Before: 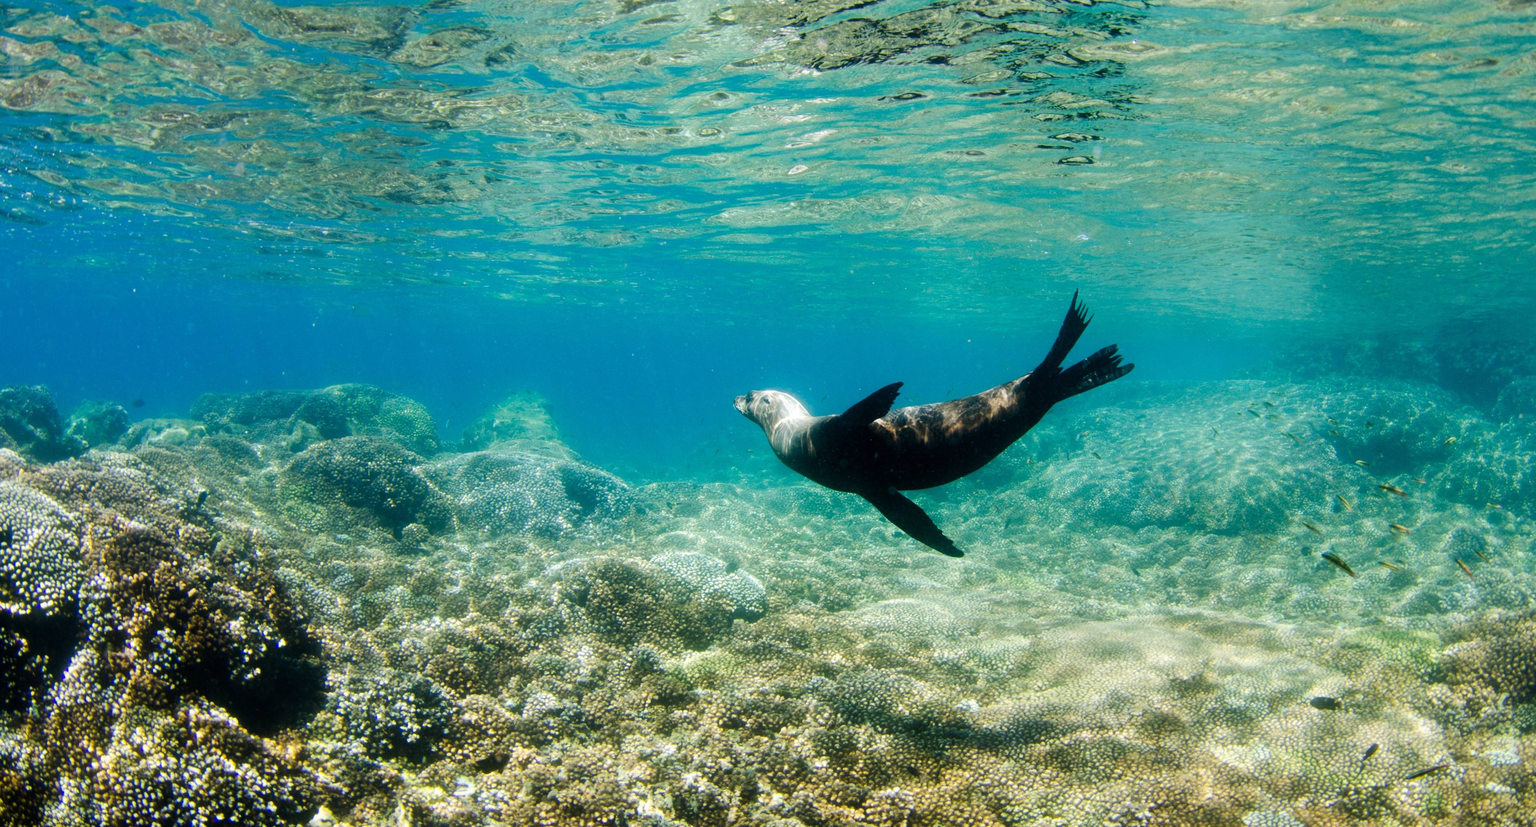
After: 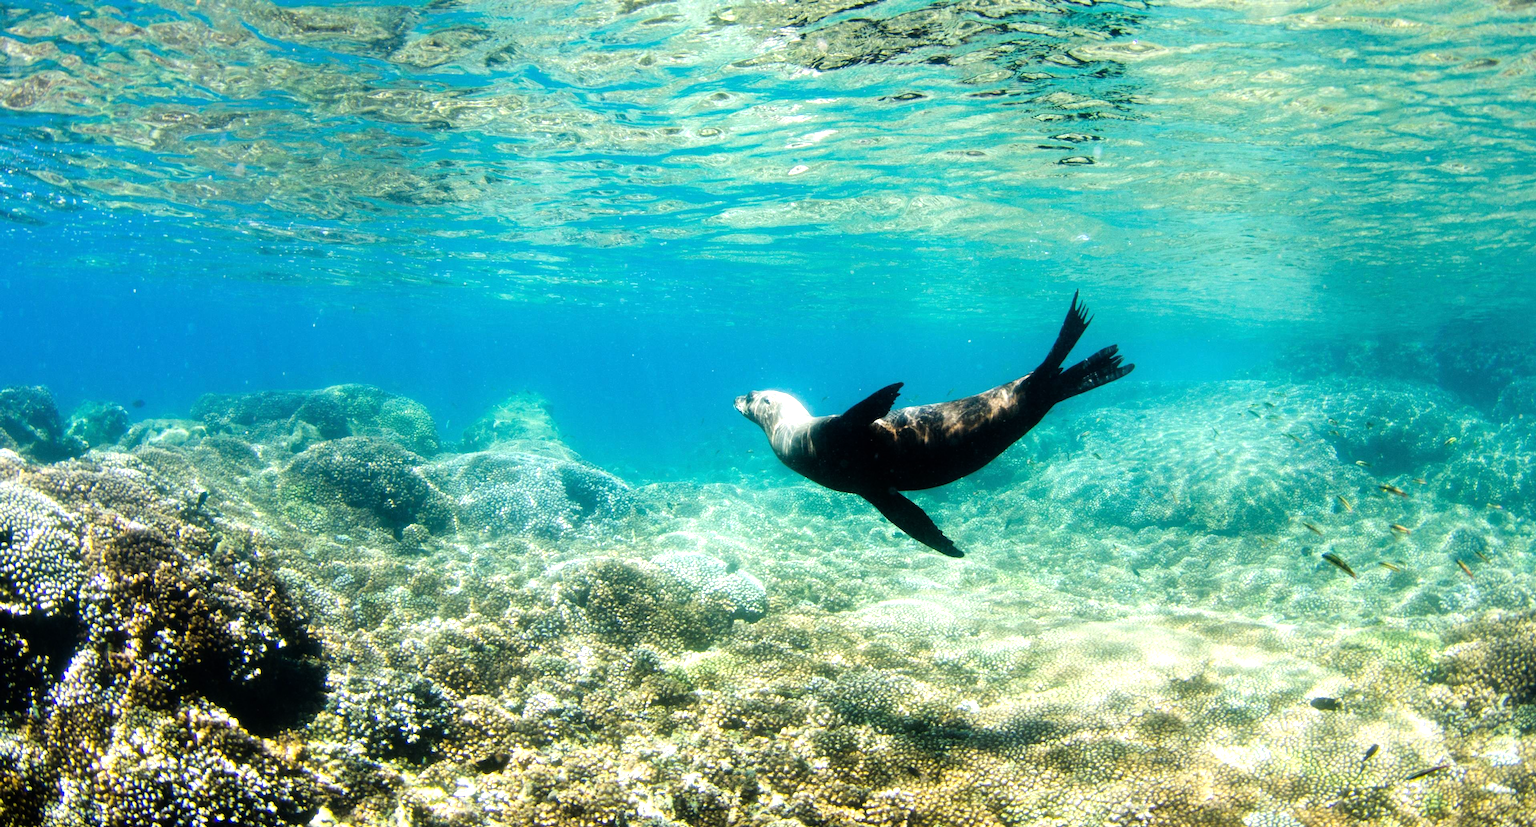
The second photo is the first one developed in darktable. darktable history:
tone equalizer: -8 EV -0.714 EV, -7 EV -0.711 EV, -6 EV -0.609 EV, -5 EV -0.393 EV, -3 EV 0.382 EV, -2 EV 0.6 EV, -1 EV 0.697 EV, +0 EV 0.78 EV
